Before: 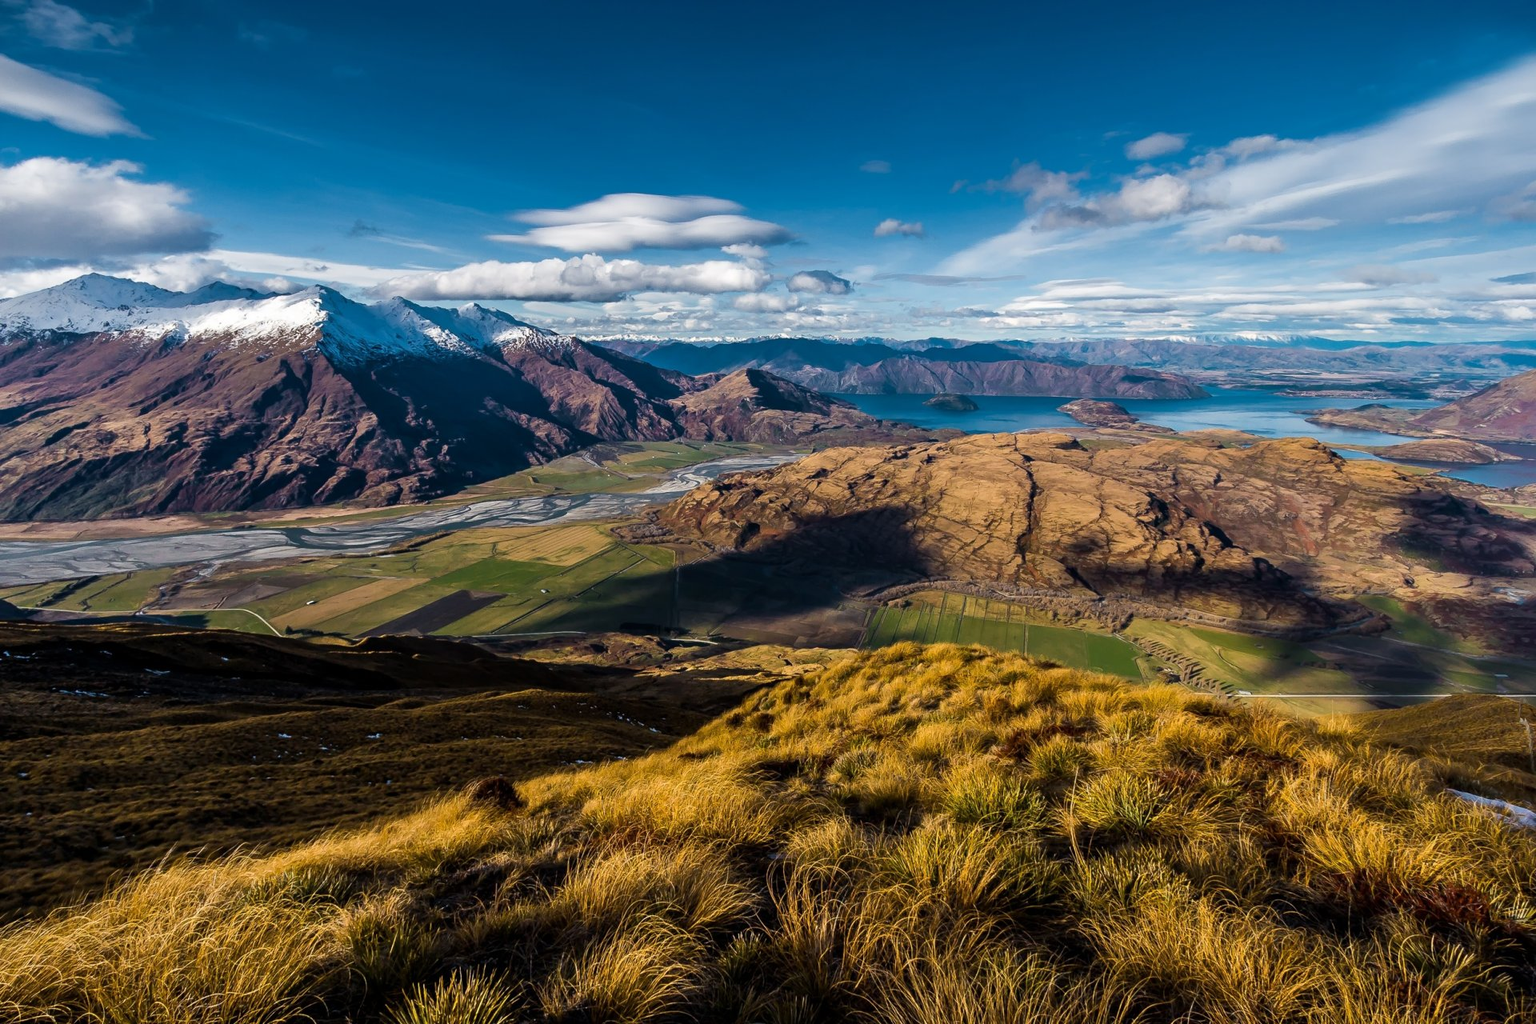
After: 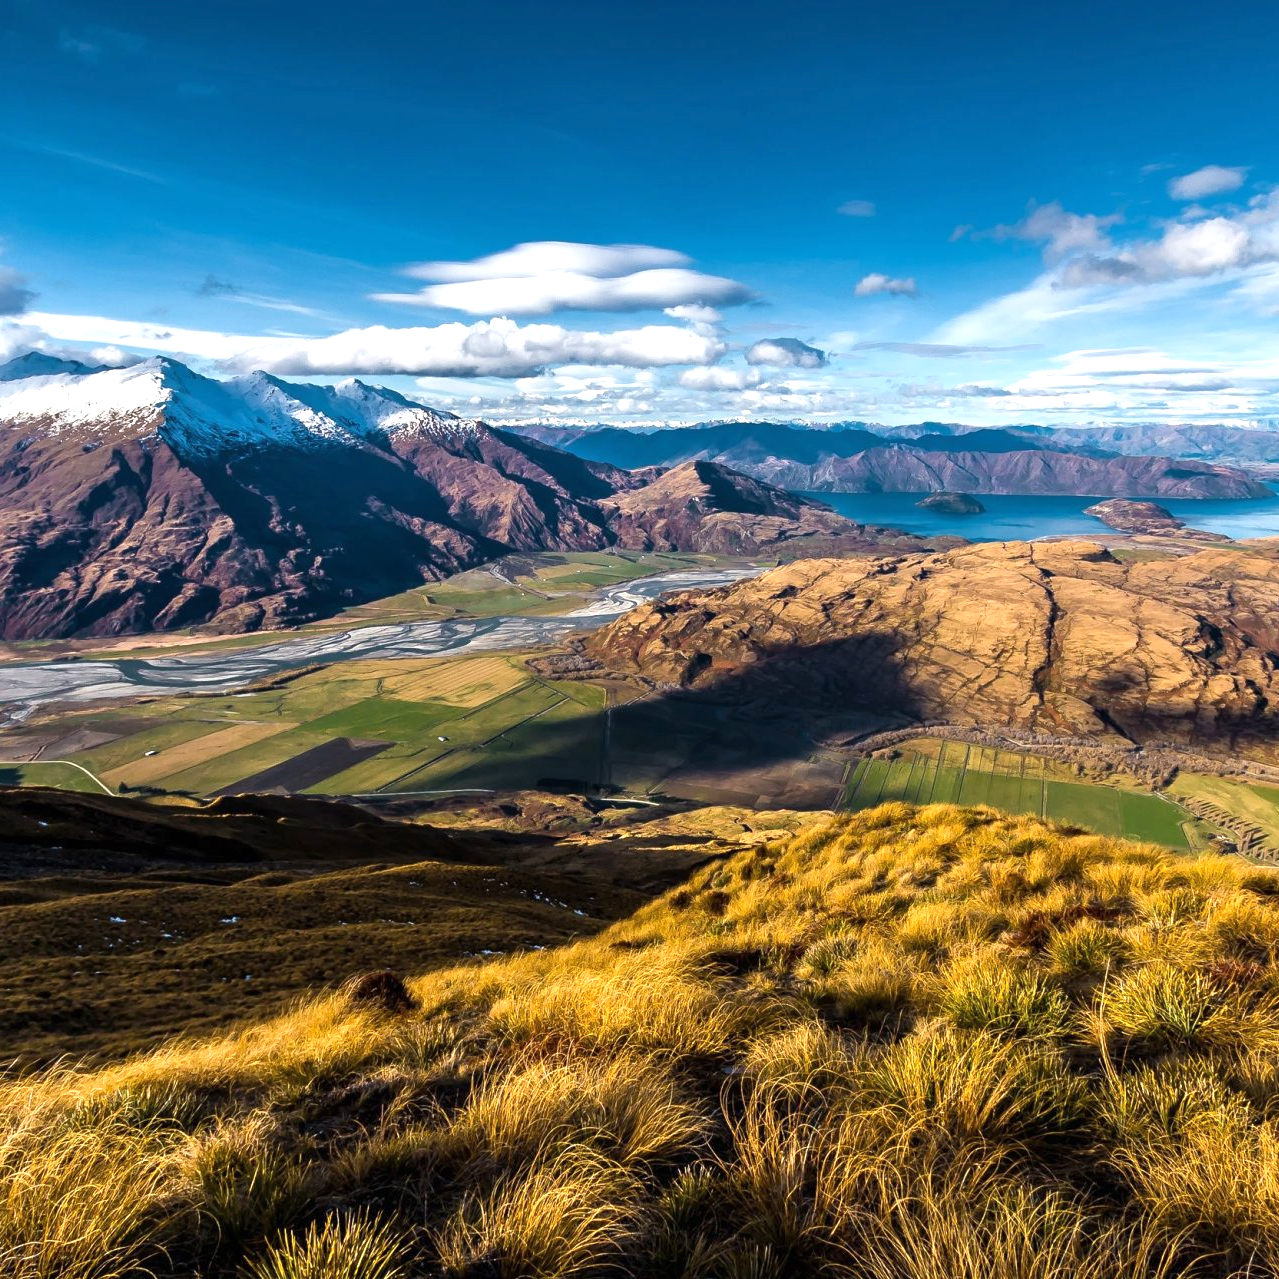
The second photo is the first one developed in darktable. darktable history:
crop and rotate: left 12.399%, right 20.941%
exposure: black level correction 0, exposure 0.702 EV, compensate highlight preservation false
